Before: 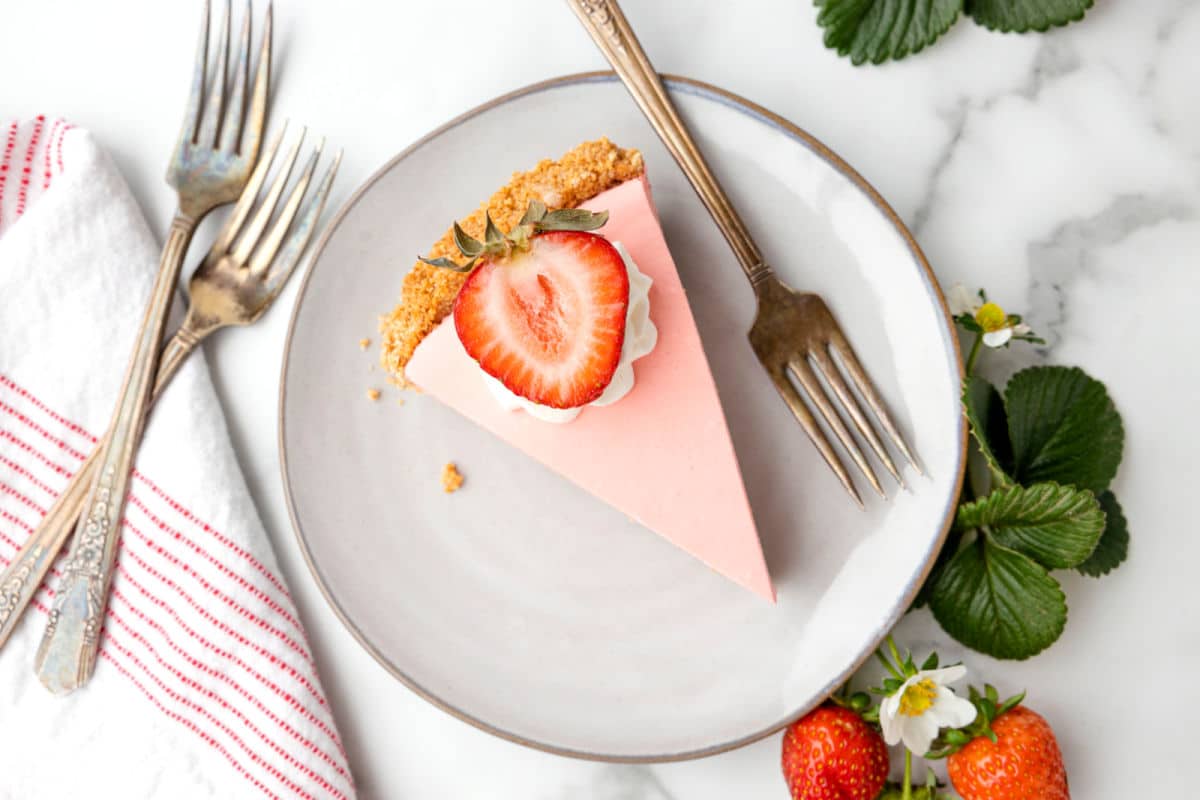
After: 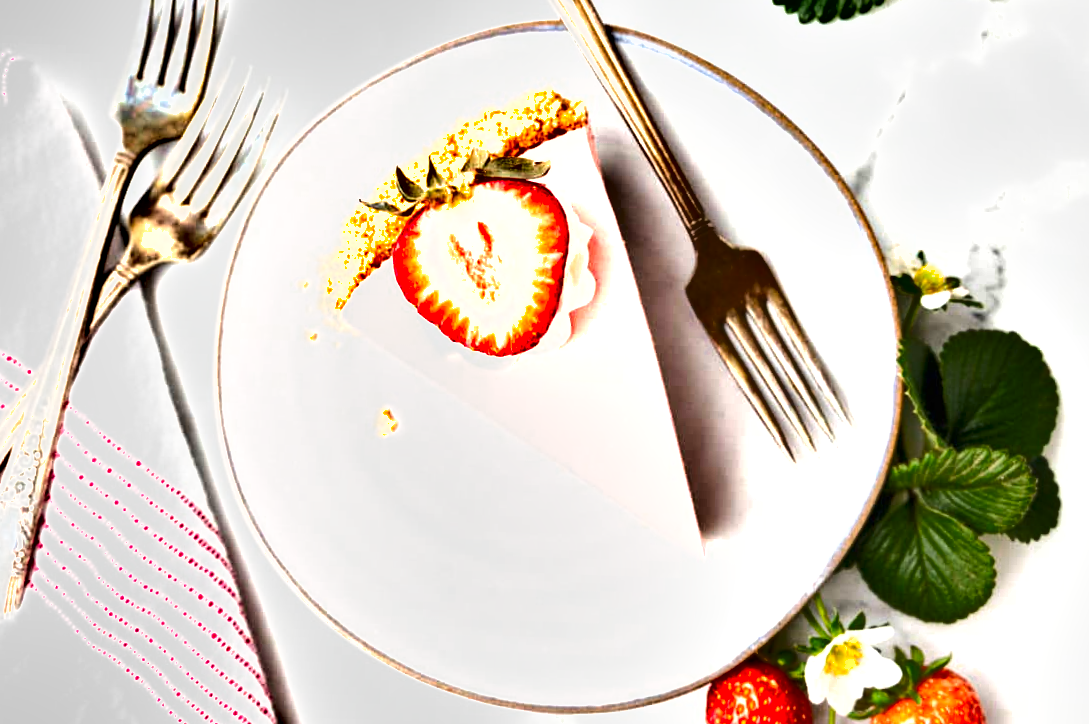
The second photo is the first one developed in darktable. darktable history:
exposure: black level correction 0, exposure 1.101 EV, compensate highlight preservation false
crop and rotate: angle -1.92°, left 3.128%, top 4.234%, right 1.556%, bottom 0.687%
shadows and highlights: soften with gaussian
color zones: curves: ch0 [(0, 0.465) (0.092, 0.596) (0.289, 0.464) (0.429, 0.453) (0.571, 0.464) (0.714, 0.455) (0.857, 0.462) (1, 0.465)]
